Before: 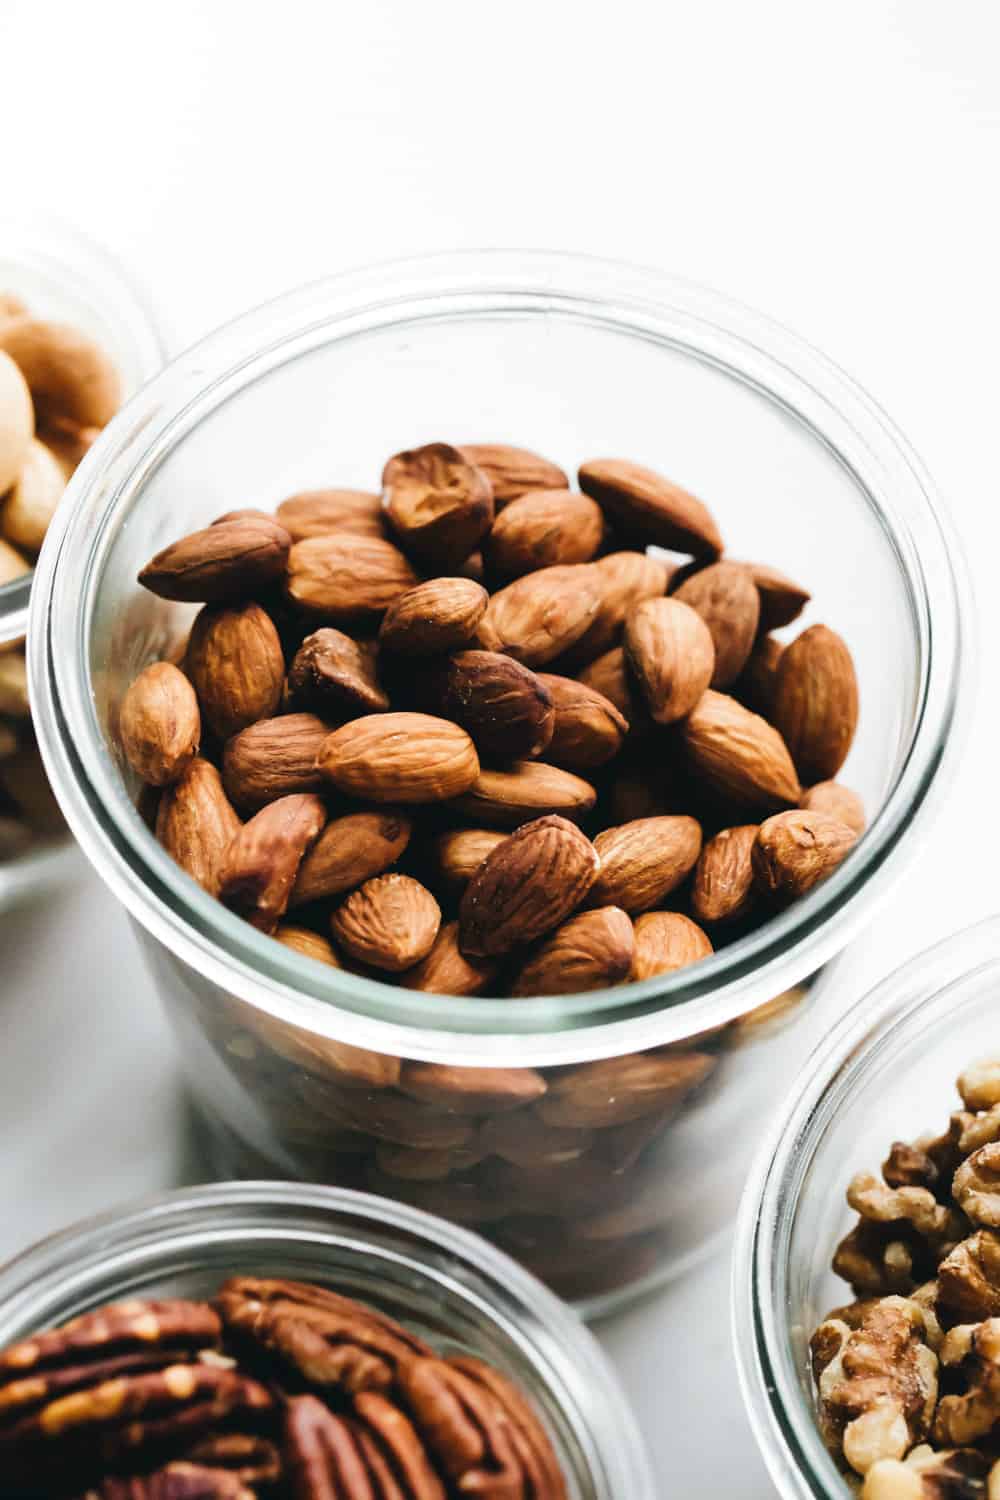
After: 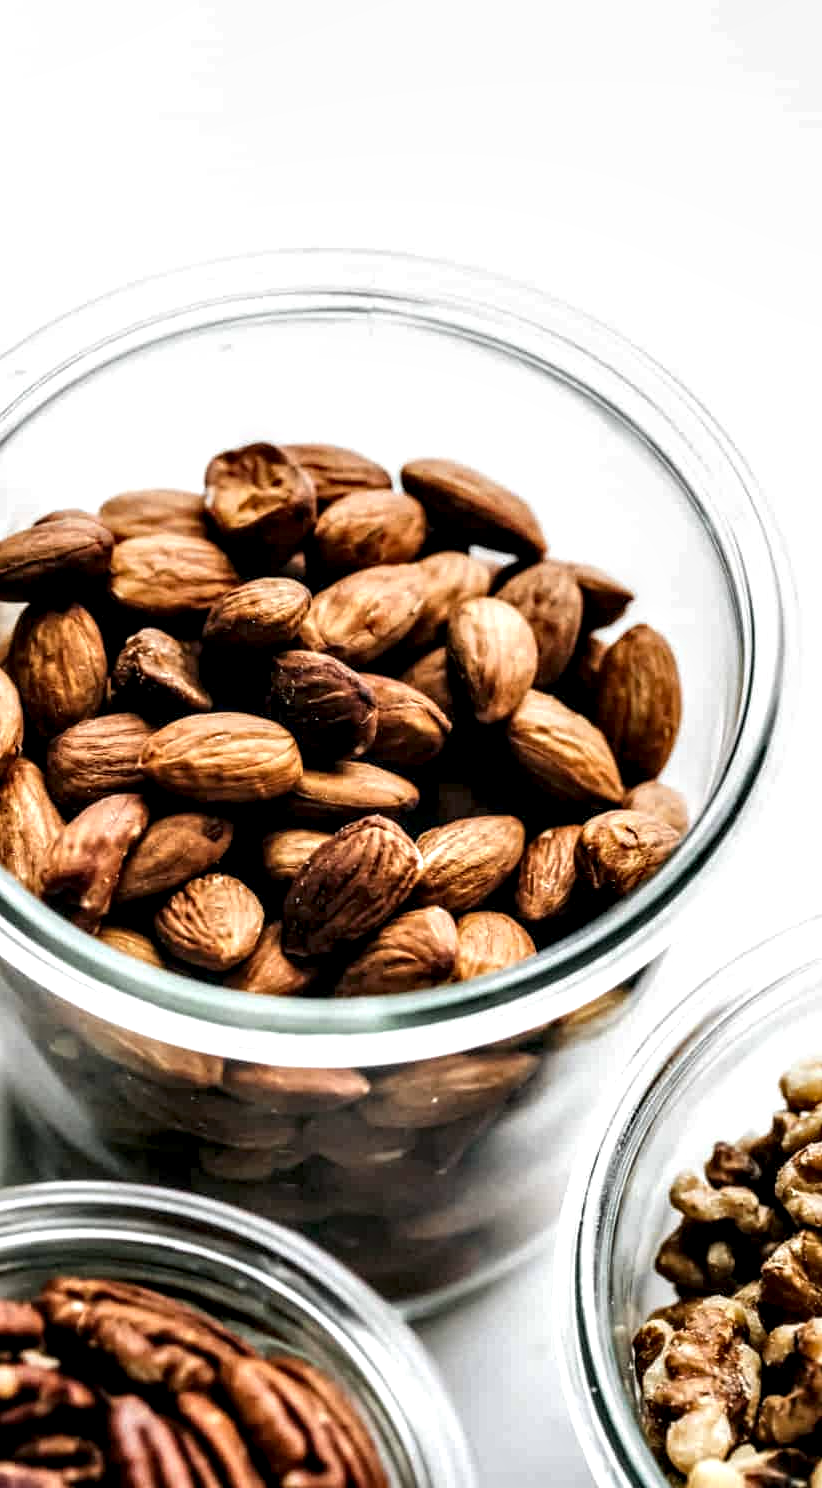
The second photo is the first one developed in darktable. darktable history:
crop: left 17.702%, bottom 0.042%
local contrast: detail 202%
